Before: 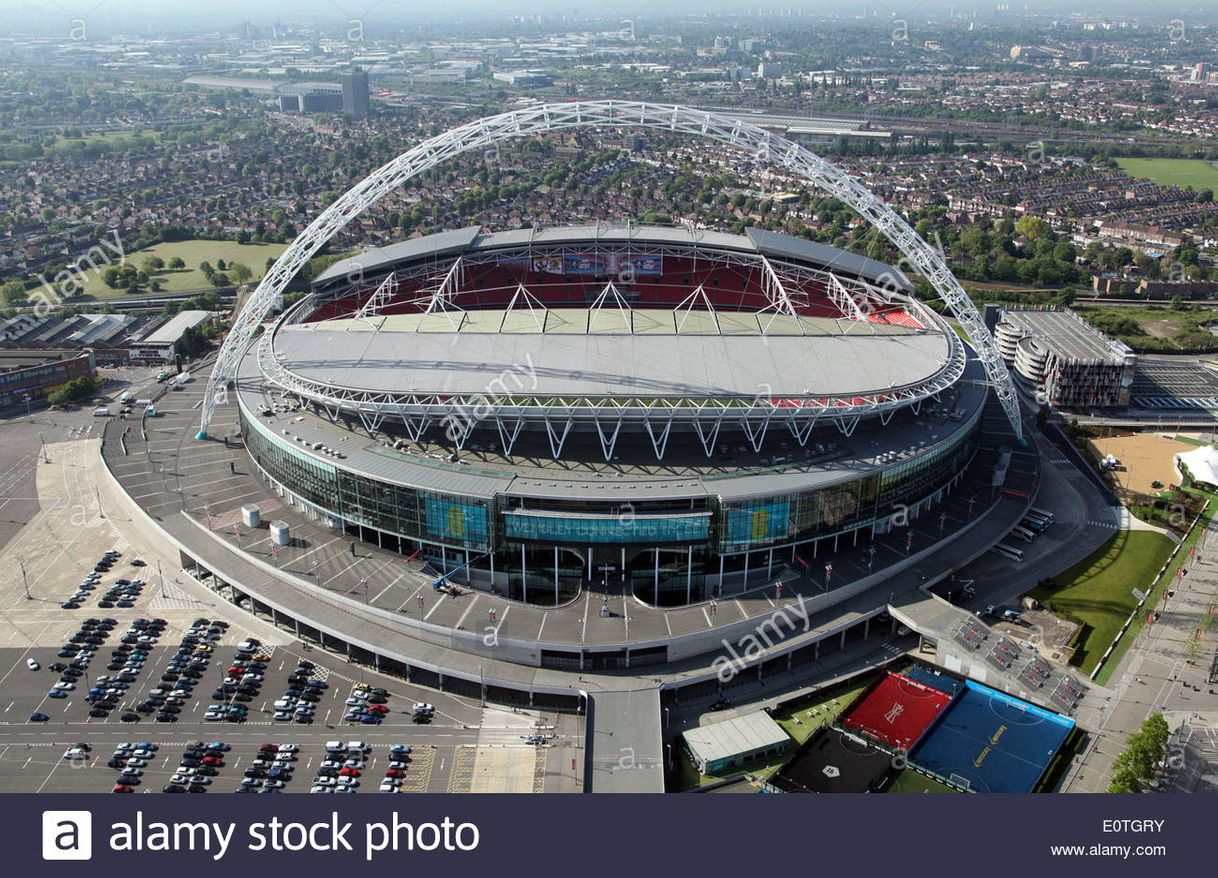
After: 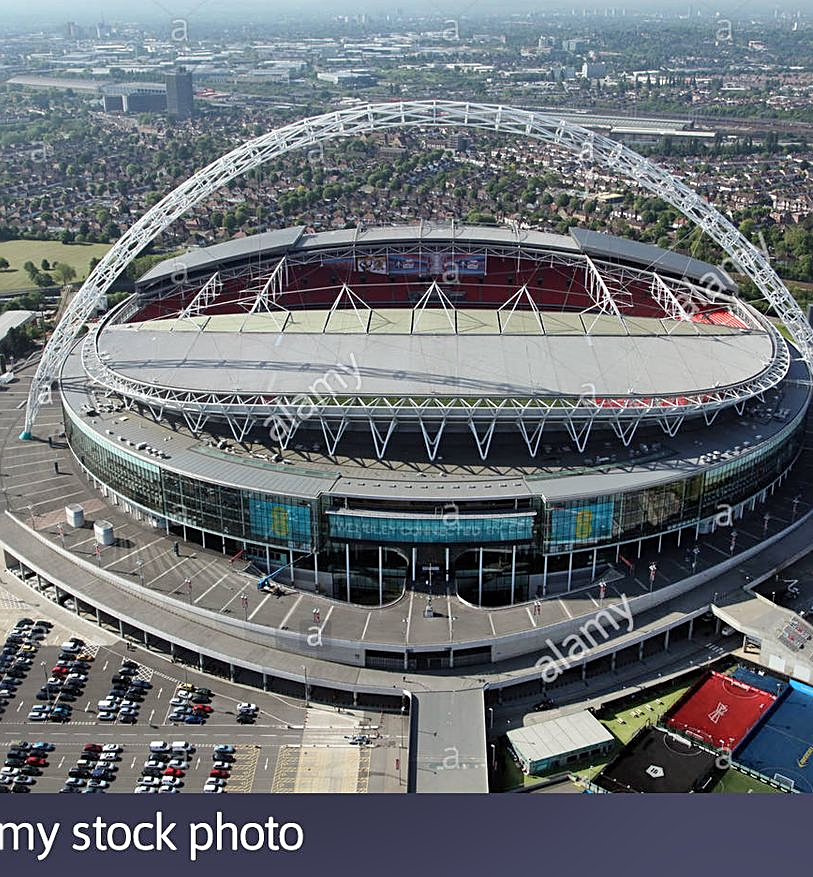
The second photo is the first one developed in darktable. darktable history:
sharpen: amount 0.492
shadows and highlights: shadows 59.1, soften with gaussian
crop and rotate: left 14.478%, right 18.746%
